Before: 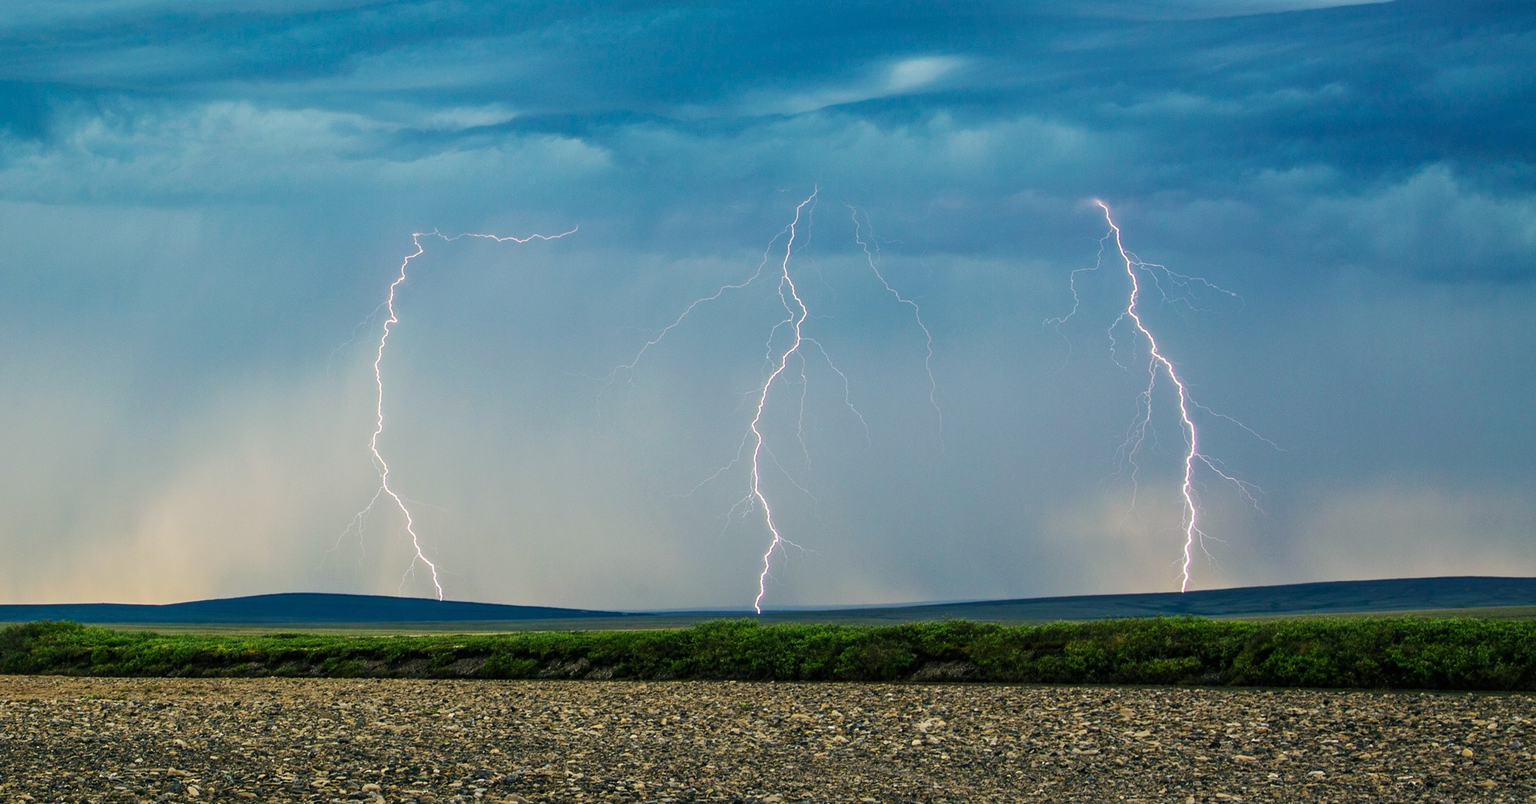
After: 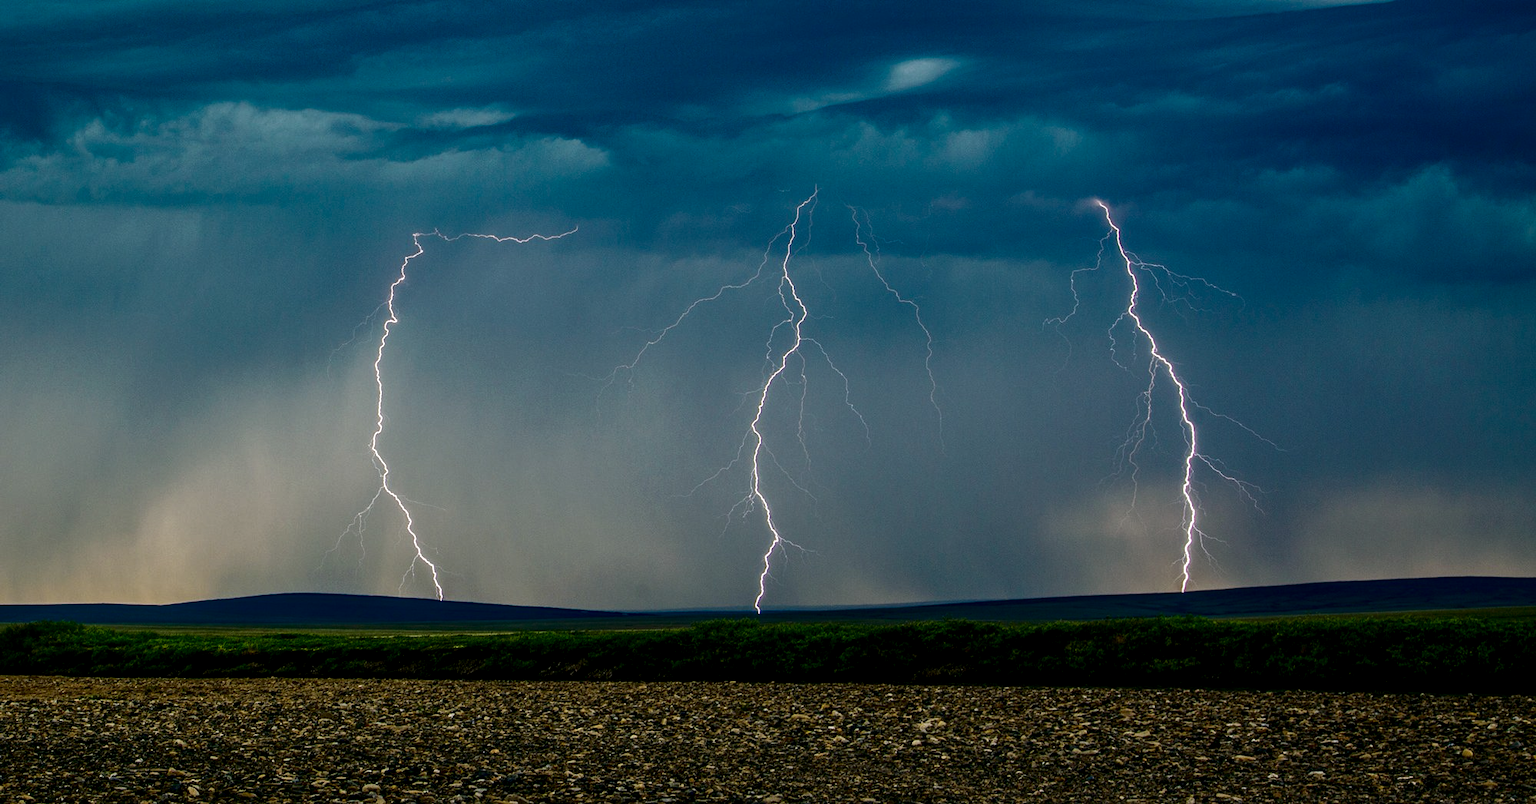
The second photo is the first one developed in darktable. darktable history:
local contrast: detail 130%
contrast brightness saturation: brightness -0.52
